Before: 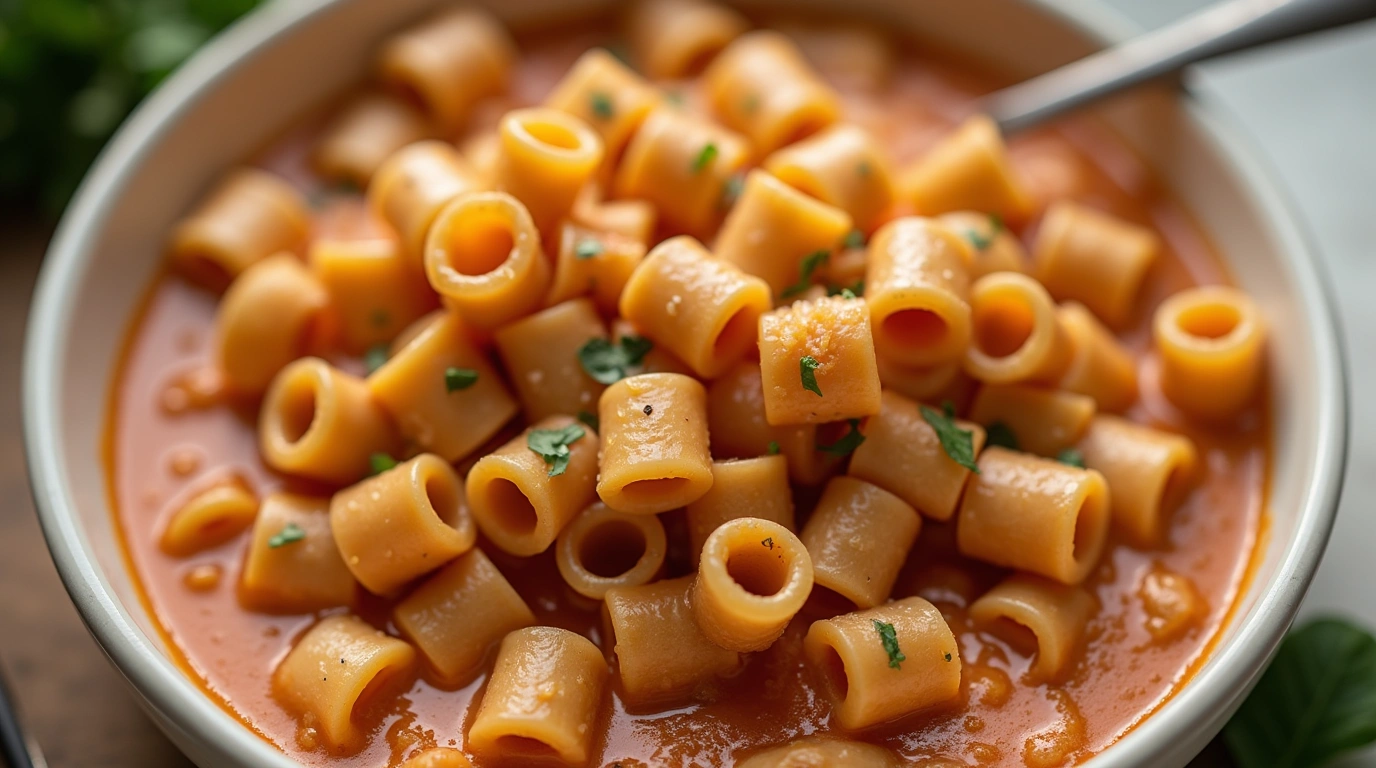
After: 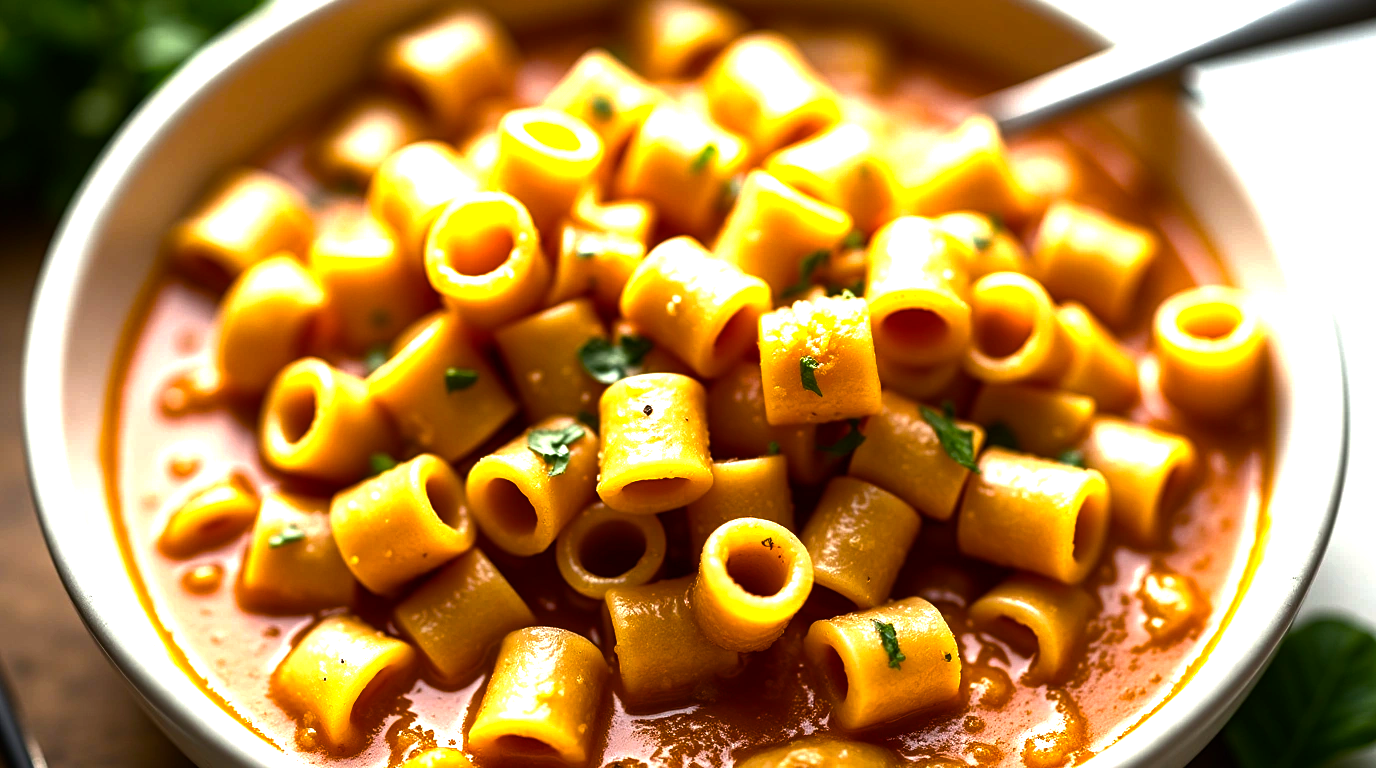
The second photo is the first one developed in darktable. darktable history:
color balance rgb: perceptual saturation grading › global saturation 26.603%, perceptual saturation grading › highlights -28.98%, perceptual saturation grading › mid-tones 15.698%, perceptual saturation grading › shadows 34.415%, perceptual brilliance grading › highlights 74.845%, perceptual brilliance grading › shadows -29.46%
